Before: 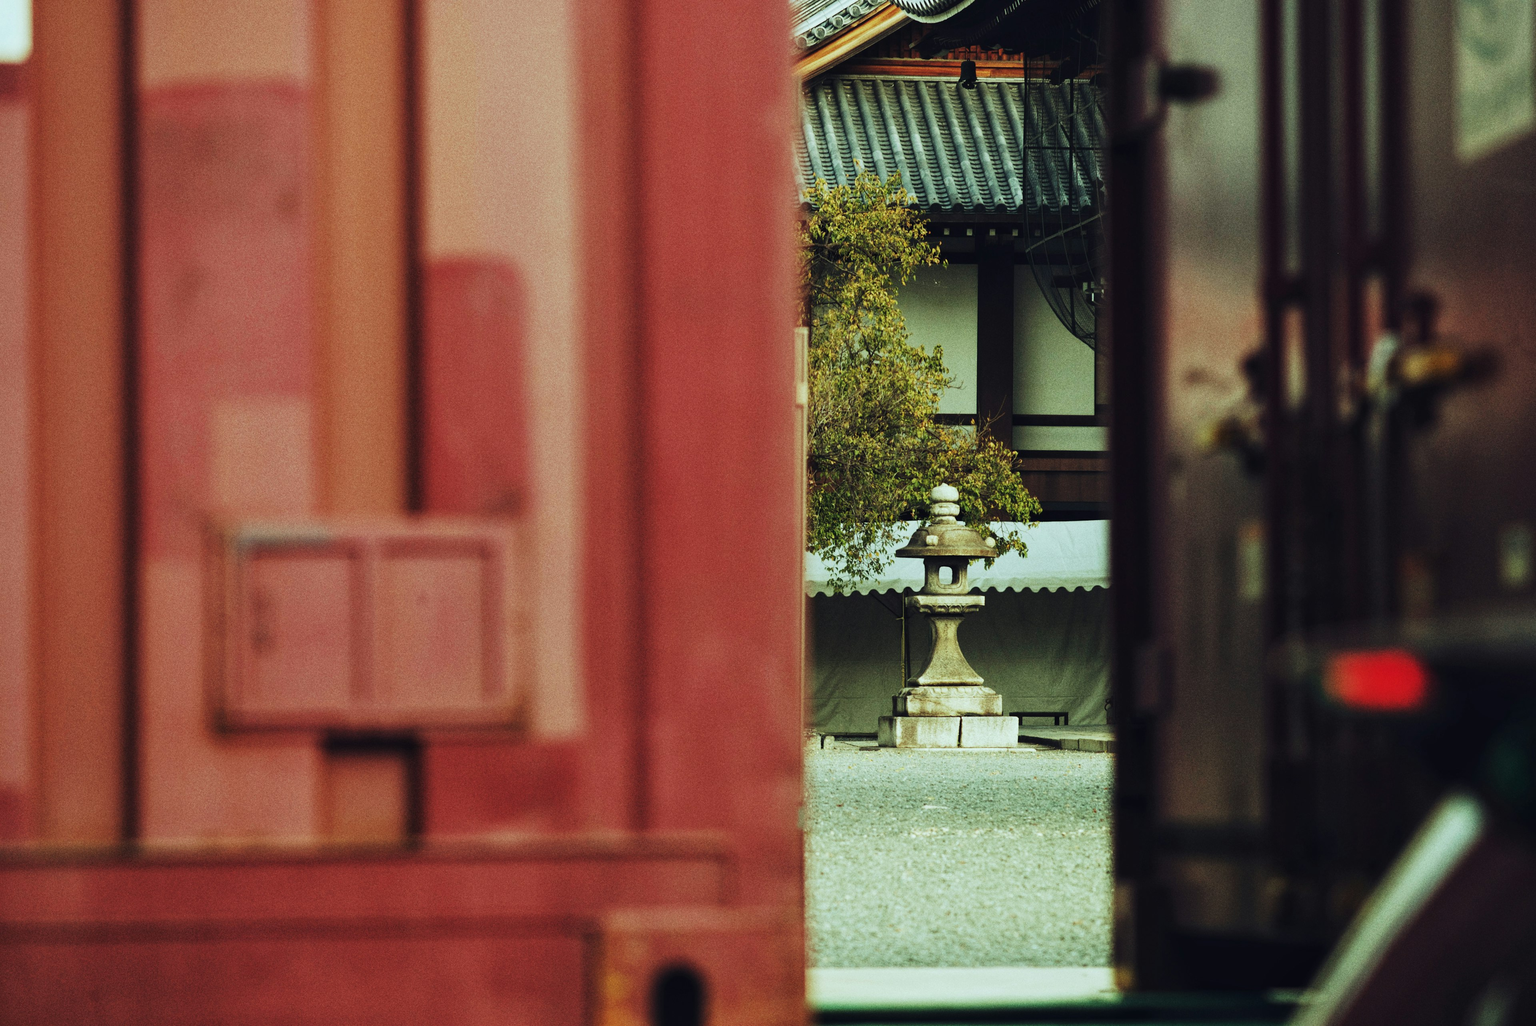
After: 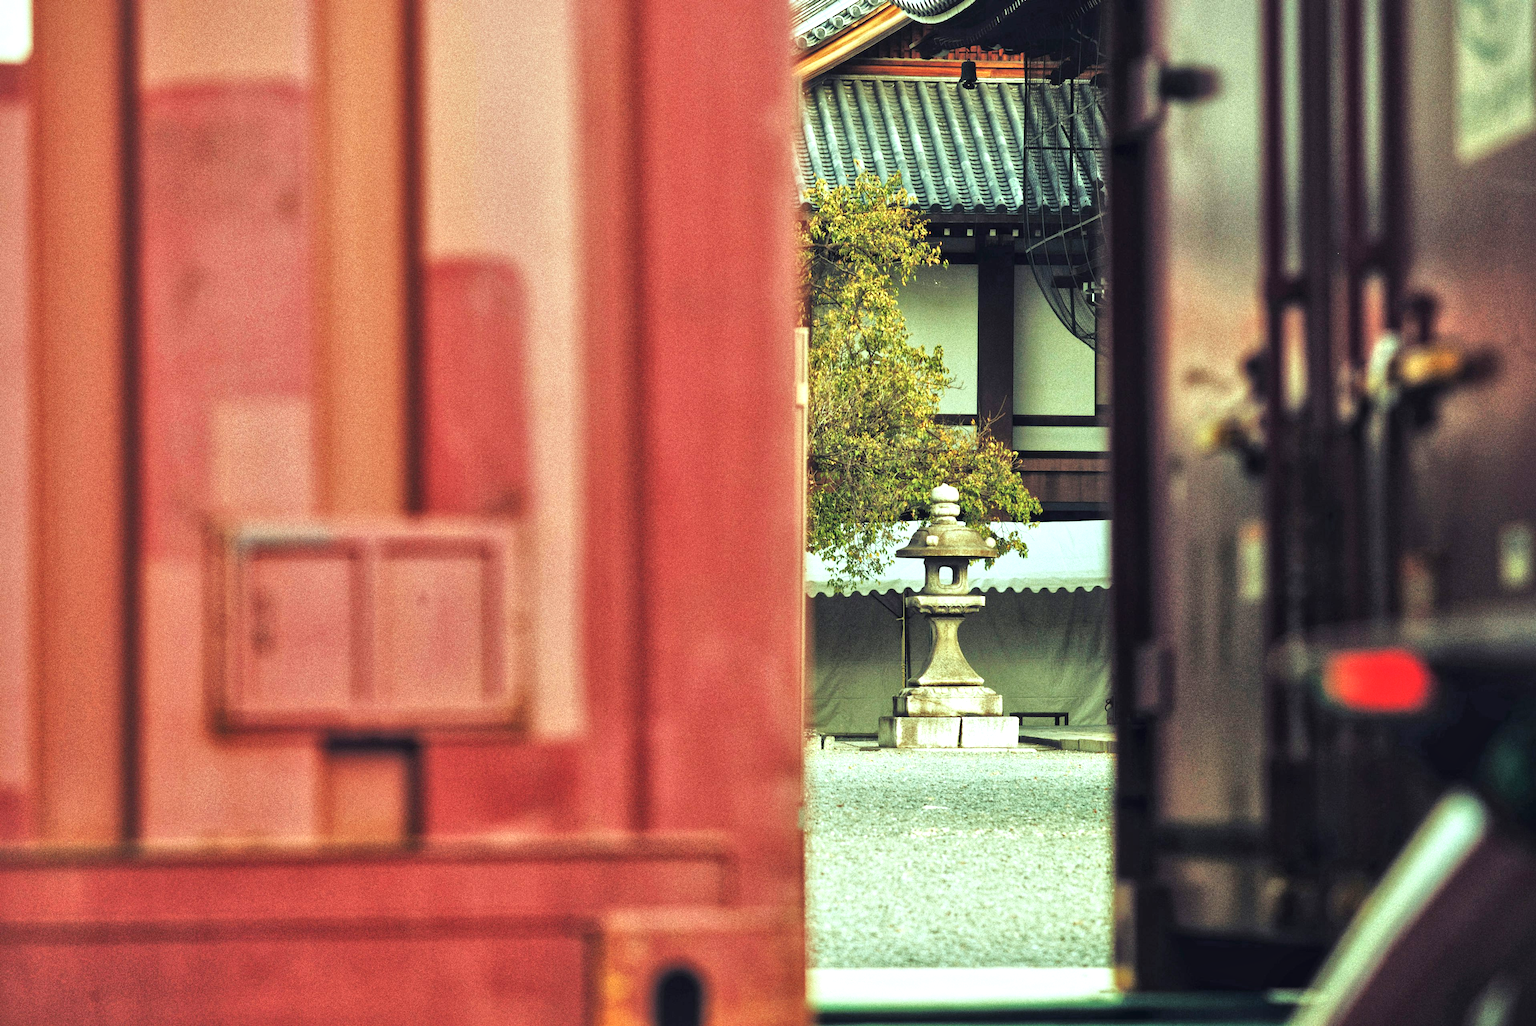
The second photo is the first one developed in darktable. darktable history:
local contrast: mode bilateral grid, contrast 19, coarseness 50, detail 130%, midtone range 0.2
exposure: black level correction 0, exposure 0.59 EV, compensate highlight preservation false
tone equalizer: -7 EV 0.15 EV, -6 EV 0.582 EV, -5 EV 1.18 EV, -4 EV 1.36 EV, -3 EV 1.17 EV, -2 EV 0.6 EV, -1 EV 0.159 EV, luminance estimator HSV value / RGB max
